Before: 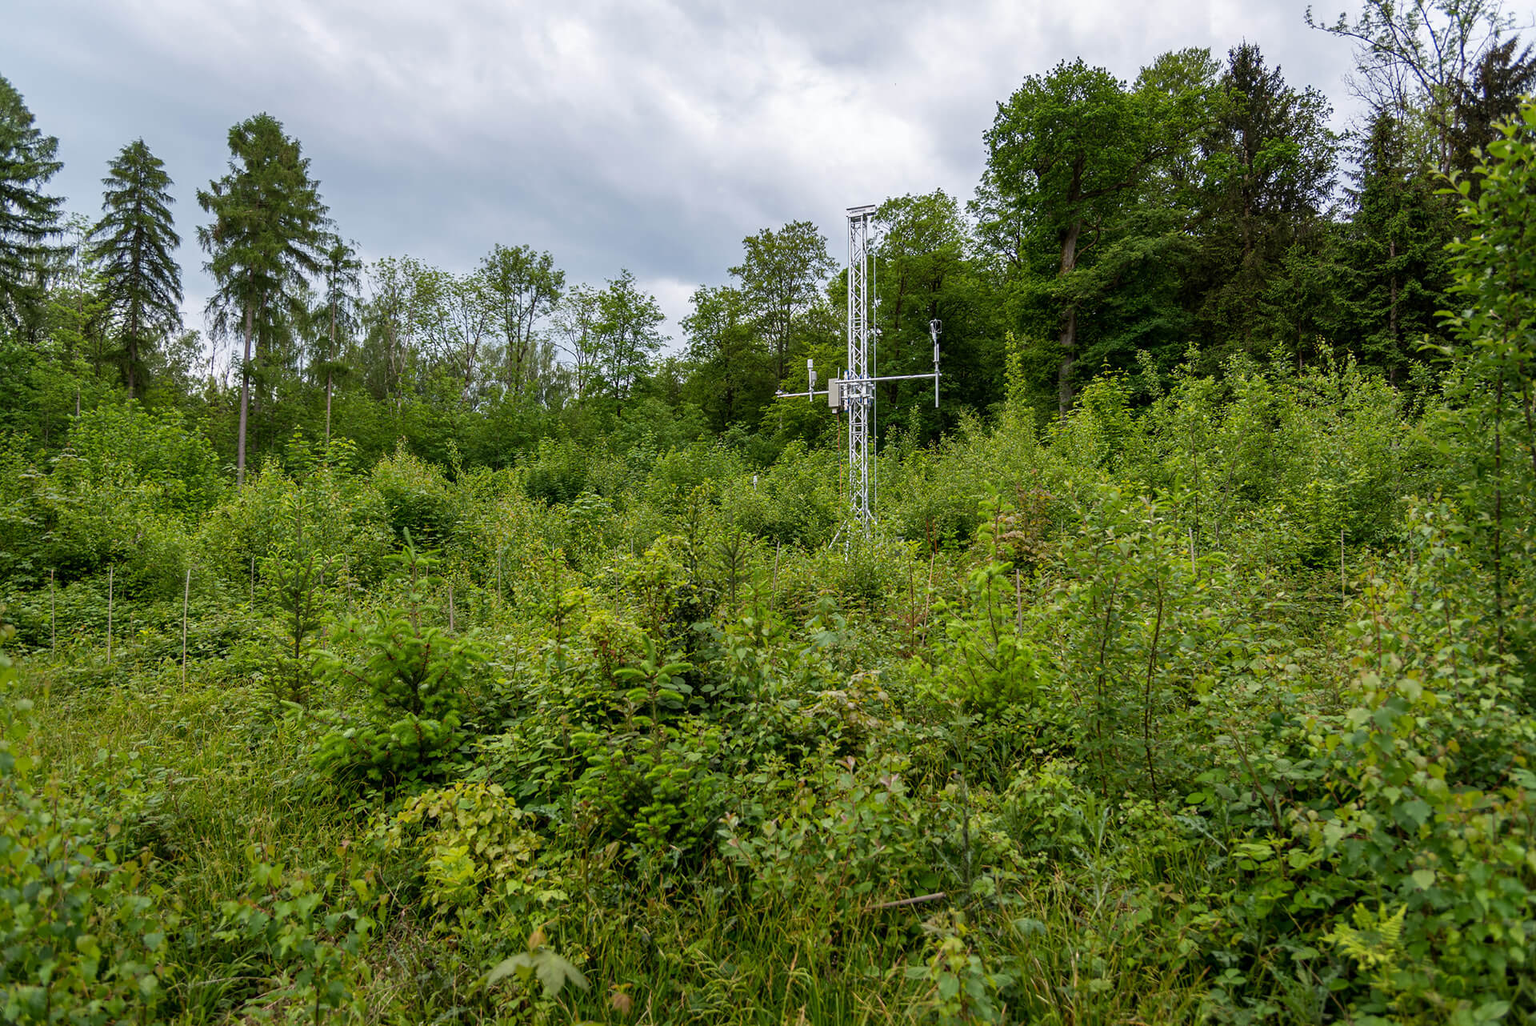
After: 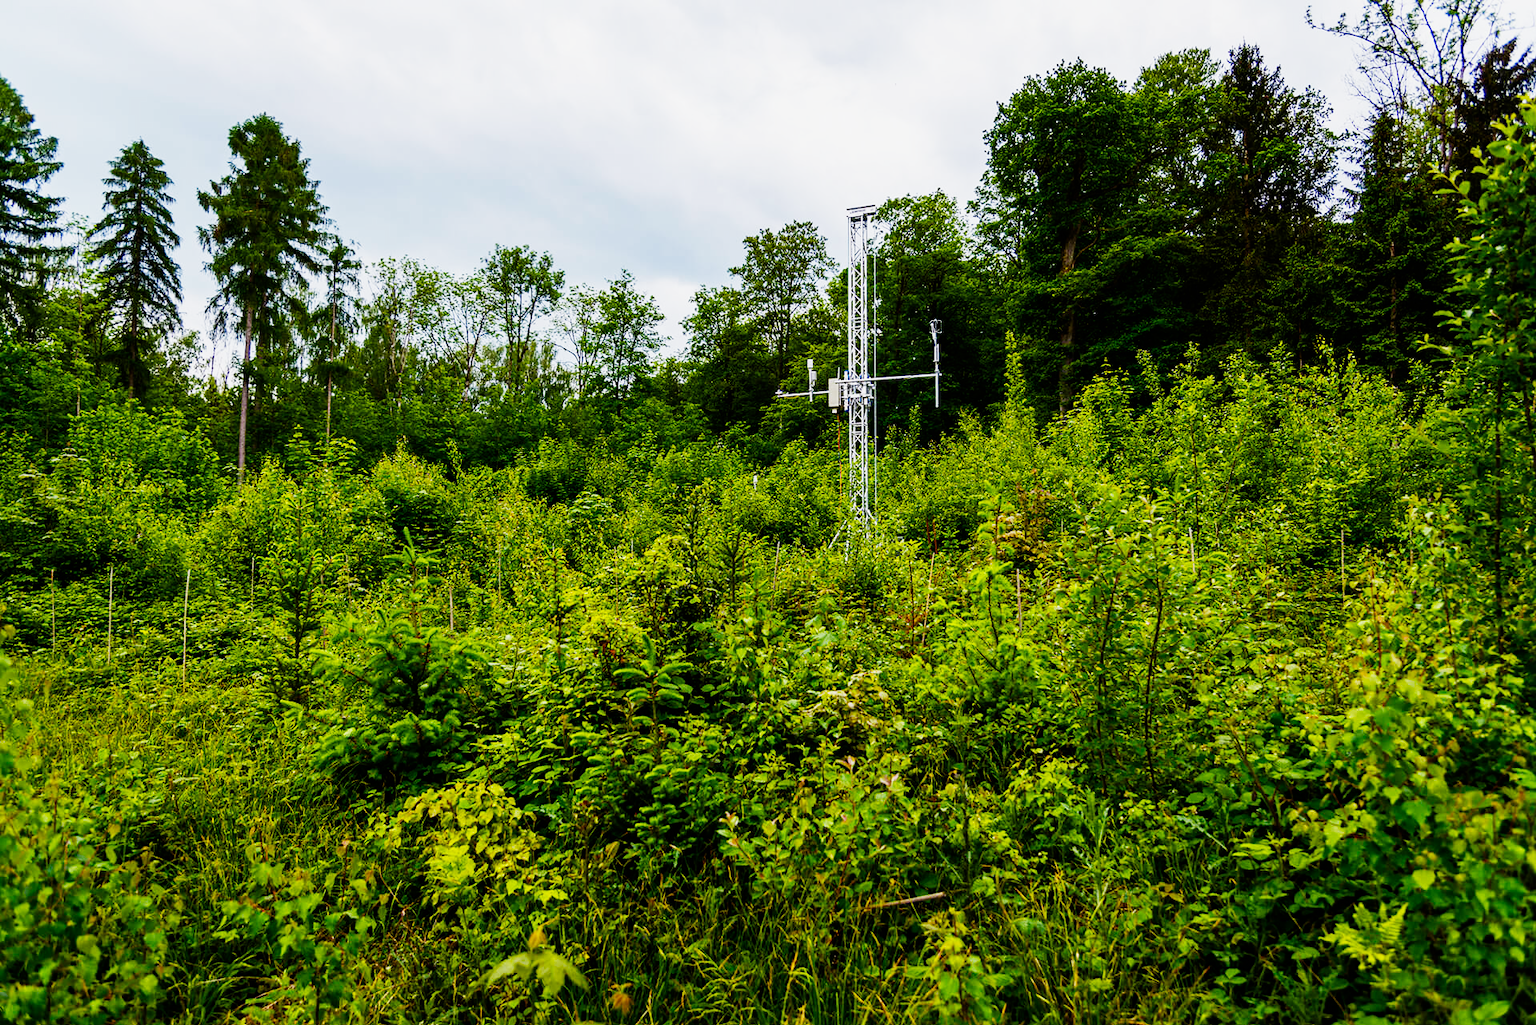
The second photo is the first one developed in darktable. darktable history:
color balance rgb: linear chroma grading › global chroma 9%, perceptual saturation grading › global saturation 36%, perceptual saturation grading › shadows 35%, perceptual brilliance grading › global brilliance 21.21%, perceptual brilliance grading › shadows -35%, global vibrance 21.21%
exposure: exposure 0.2 EV, compensate highlight preservation false
sigmoid: contrast 1.8, skew -0.2, preserve hue 0%, red attenuation 0.1, red rotation 0.035, green attenuation 0.1, green rotation -0.017, blue attenuation 0.15, blue rotation -0.052, base primaries Rec2020
